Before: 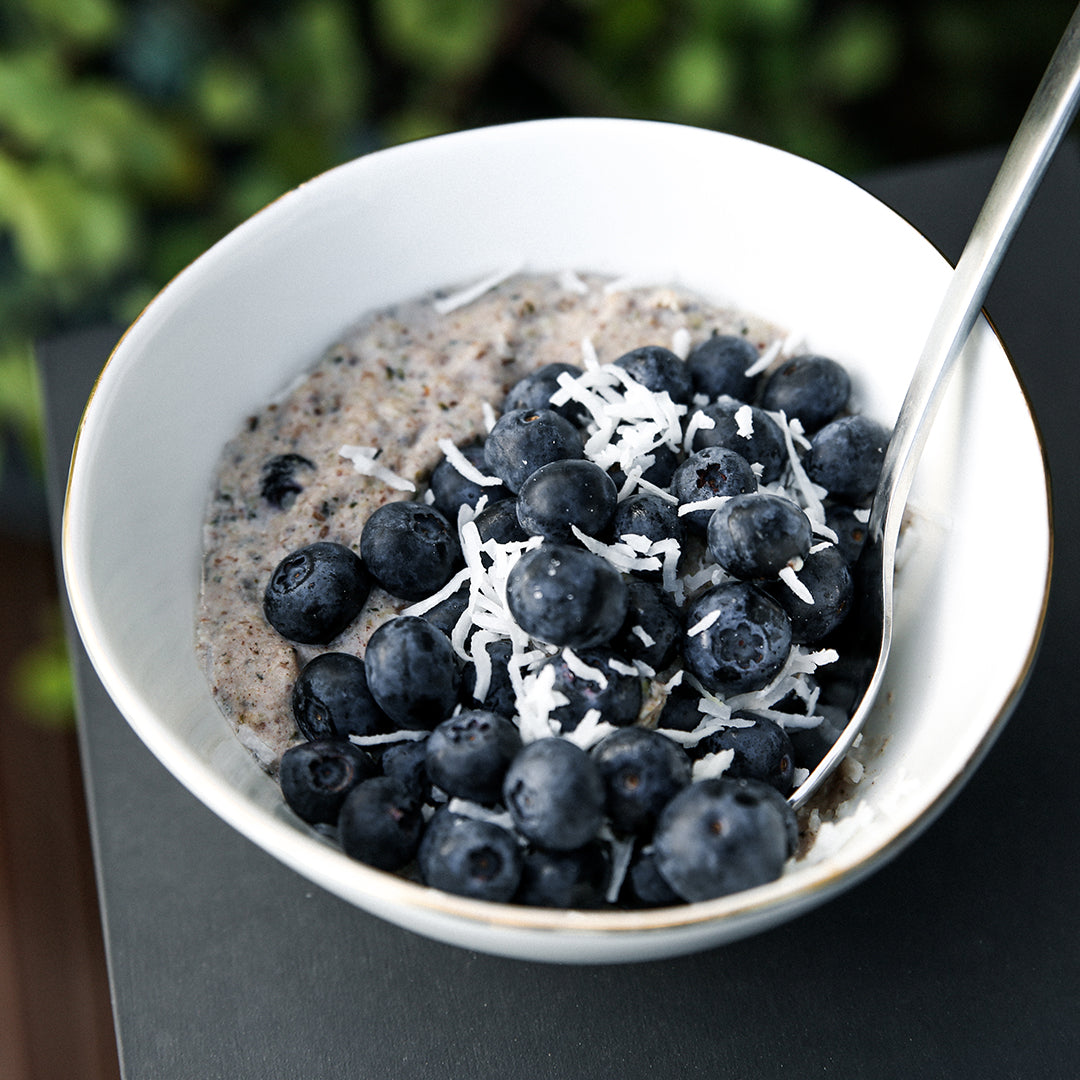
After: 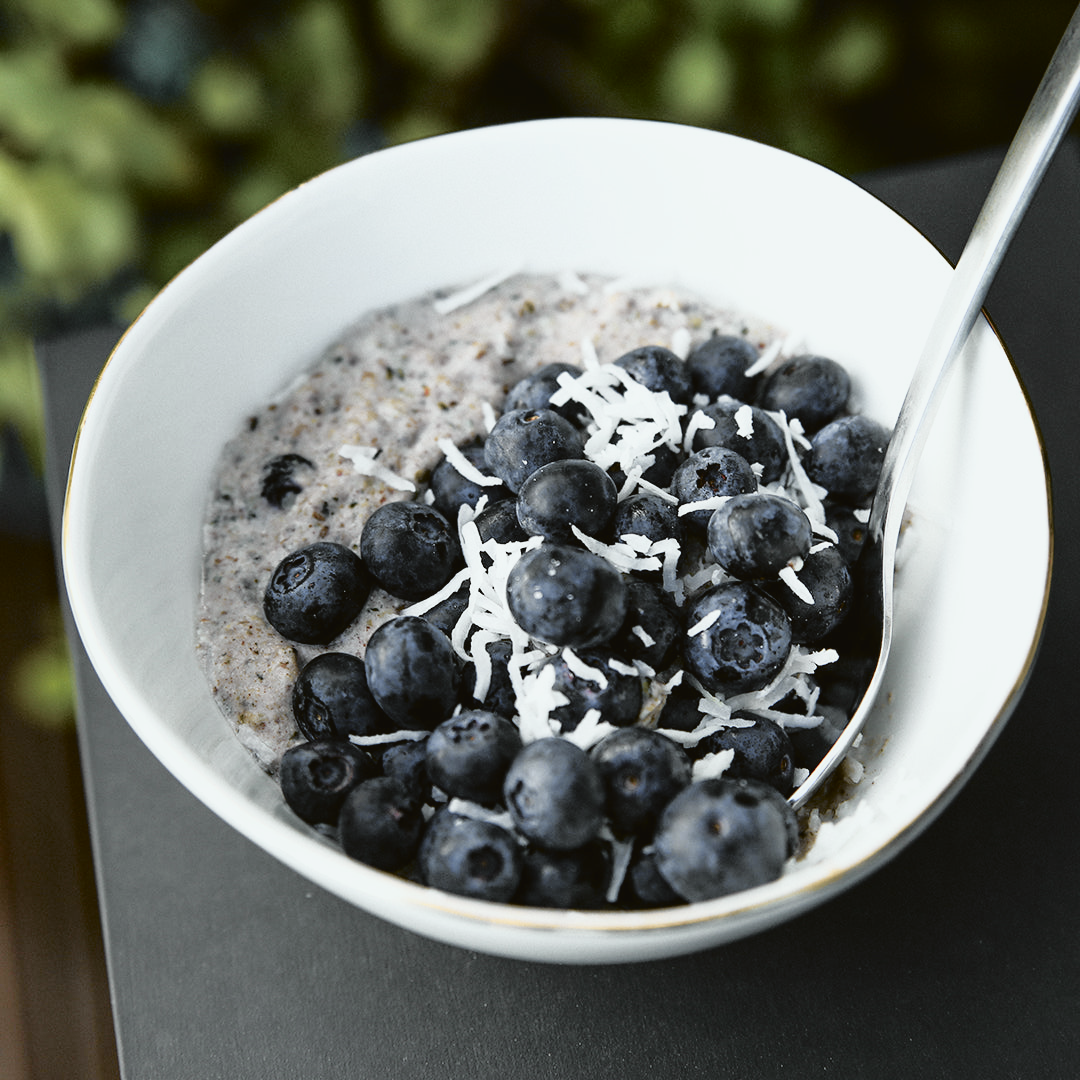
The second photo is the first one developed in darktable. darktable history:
tone curve: curves: ch0 [(0, 0.009) (0.105, 0.08) (0.195, 0.18) (0.283, 0.316) (0.384, 0.434) (0.485, 0.531) (0.638, 0.69) (0.81, 0.872) (1, 0.977)]; ch1 [(0, 0) (0.161, 0.092) (0.35, 0.33) (0.379, 0.401) (0.456, 0.469) (0.502, 0.5) (0.525, 0.514) (0.586, 0.617) (0.635, 0.655) (1, 1)]; ch2 [(0, 0) (0.371, 0.362) (0.437, 0.437) (0.48, 0.49) (0.53, 0.515) (0.56, 0.571) (0.622, 0.606) (1, 1)], color space Lab, independent channels, preserve colors none
color balance: lift [1.004, 1.002, 1.002, 0.998], gamma [1, 1.007, 1.002, 0.993], gain [1, 0.977, 1.013, 1.023], contrast -3.64%
